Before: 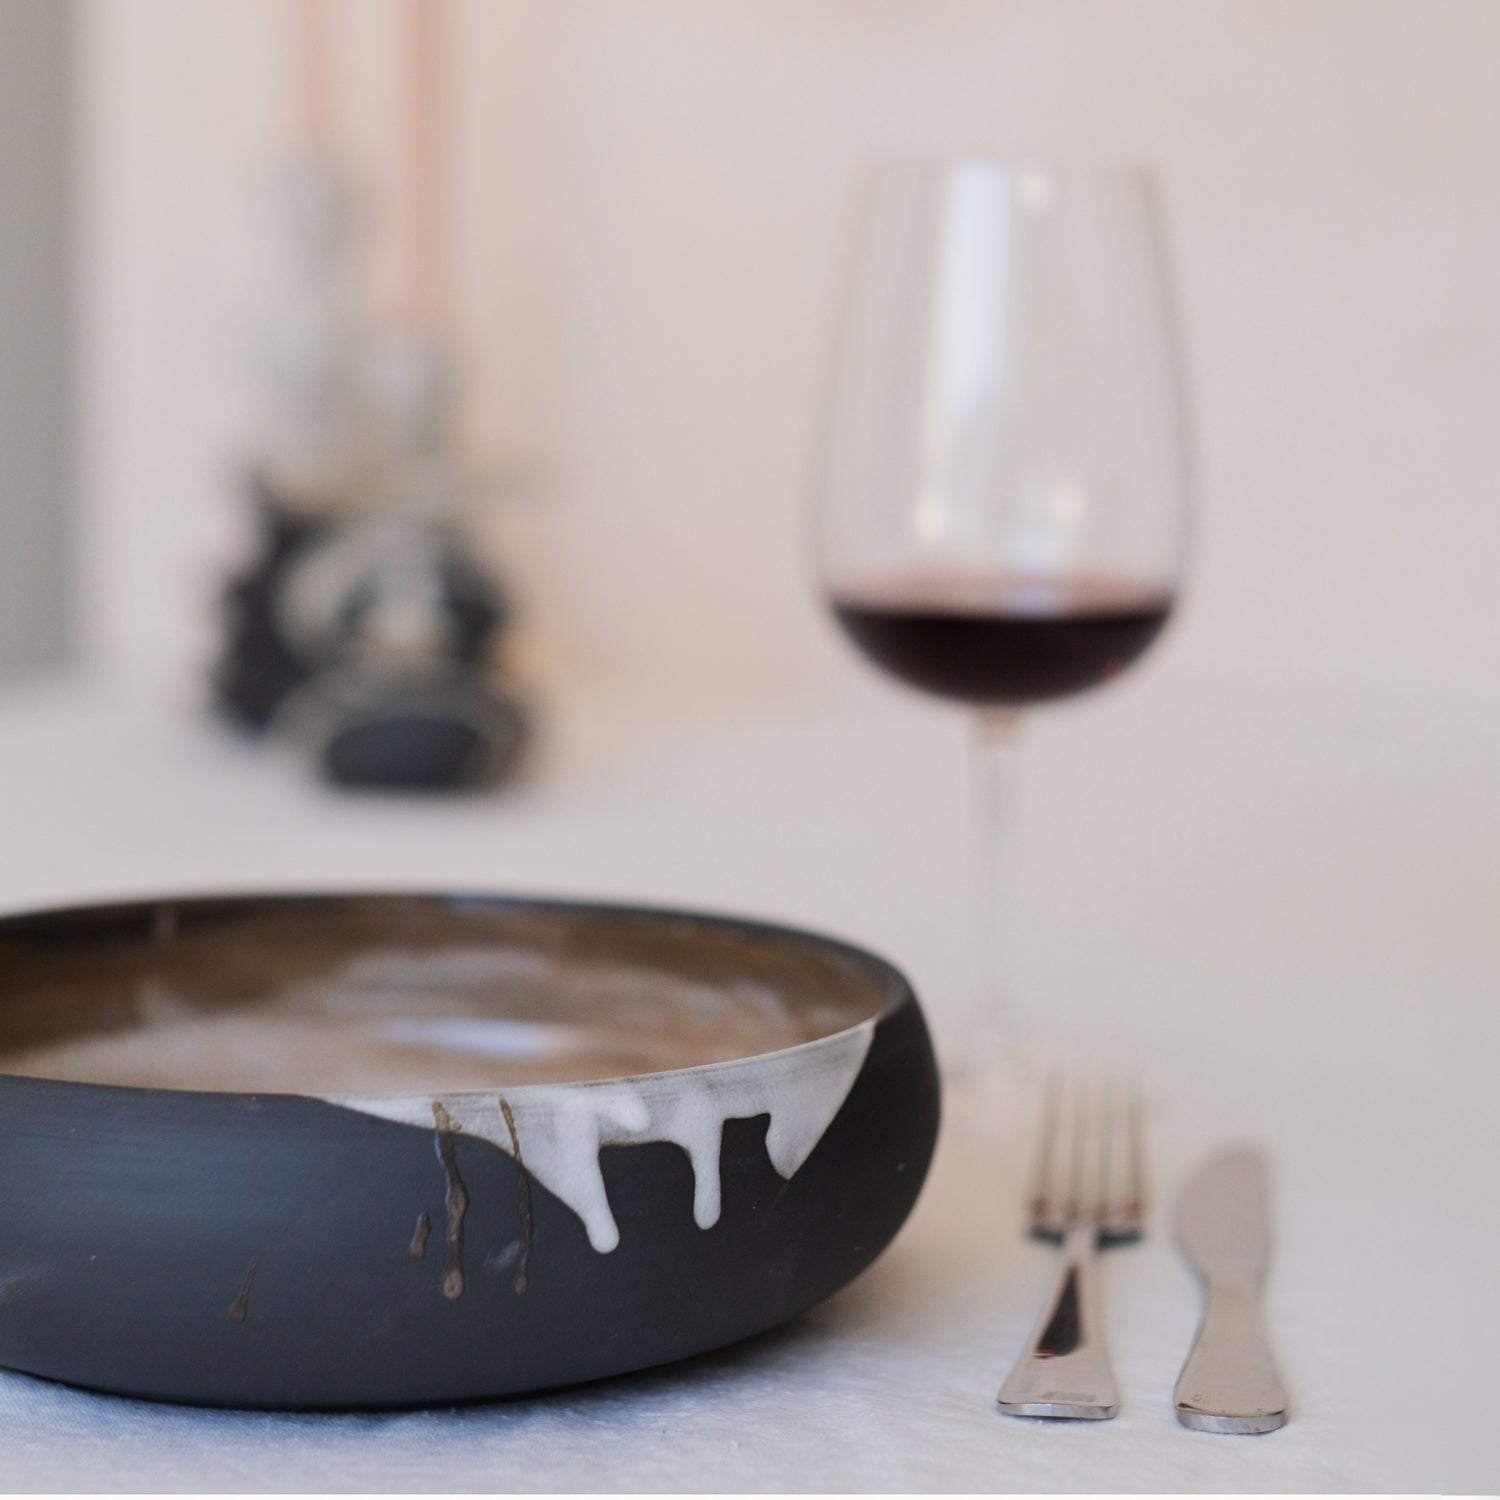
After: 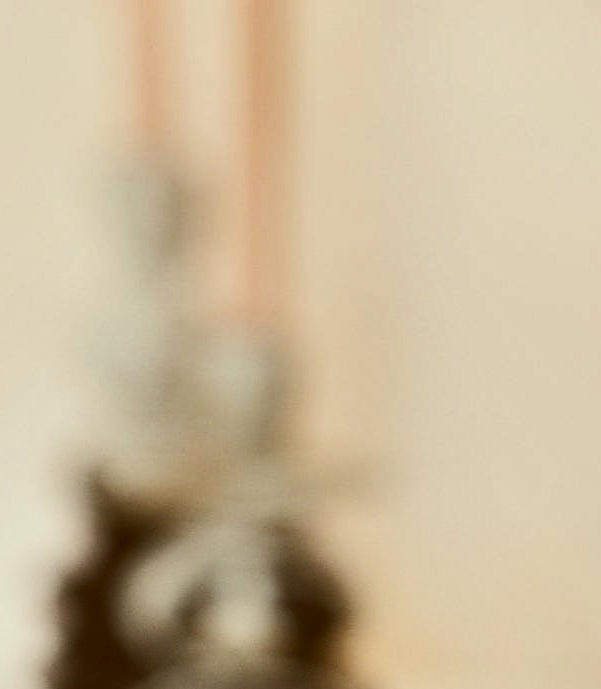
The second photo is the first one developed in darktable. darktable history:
color correction: highlights a* -6, highlights b* 9.17, shadows a* 10.05, shadows b* 23.77
crop and rotate: left 10.916%, top 0.058%, right 48.98%, bottom 54.004%
shadows and highlights: radius 116.57, shadows 42.2, highlights -61.63, soften with gaussian
sharpen: on, module defaults
contrast brightness saturation: contrast 0.278
exposure: exposure 0.201 EV, compensate highlight preservation false
